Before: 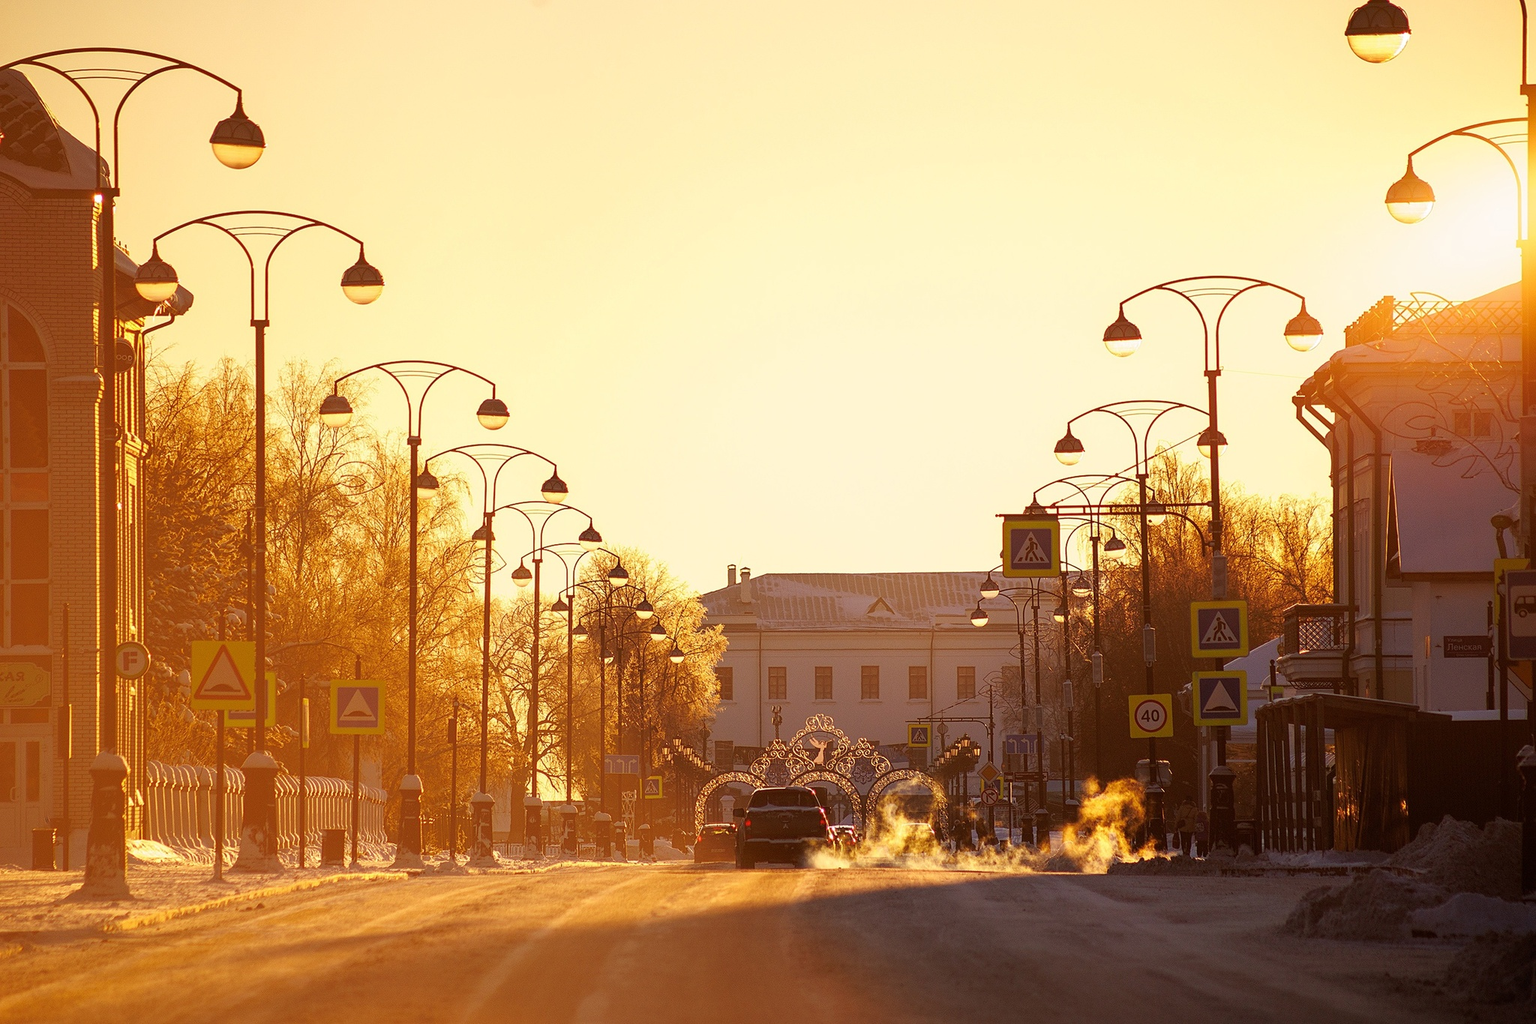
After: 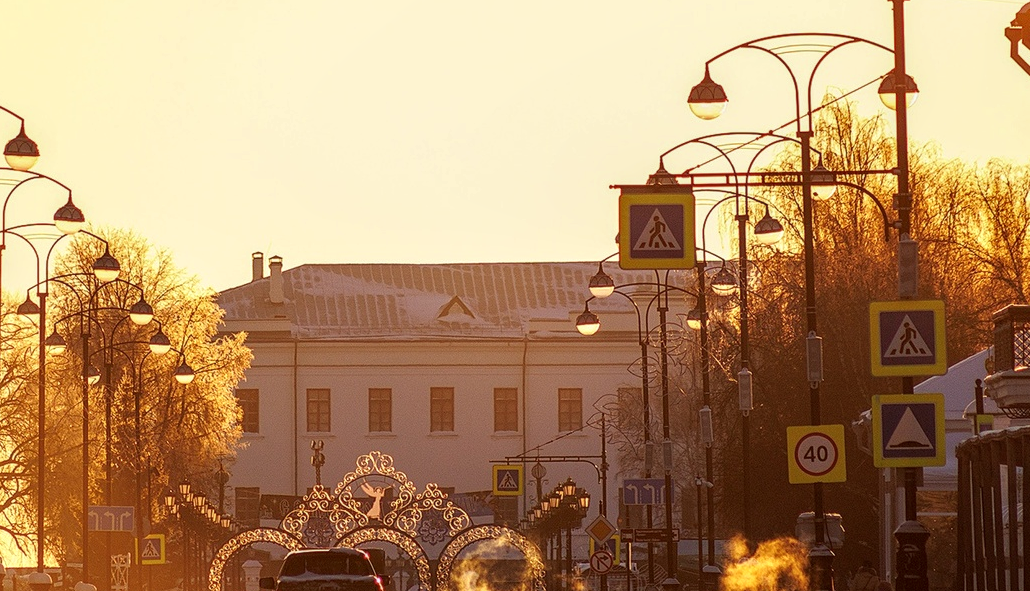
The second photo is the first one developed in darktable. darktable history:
local contrast: on, module defaults
crop: left 35.081%, top 36.685%, right 14.58%, bottom 20.026%
